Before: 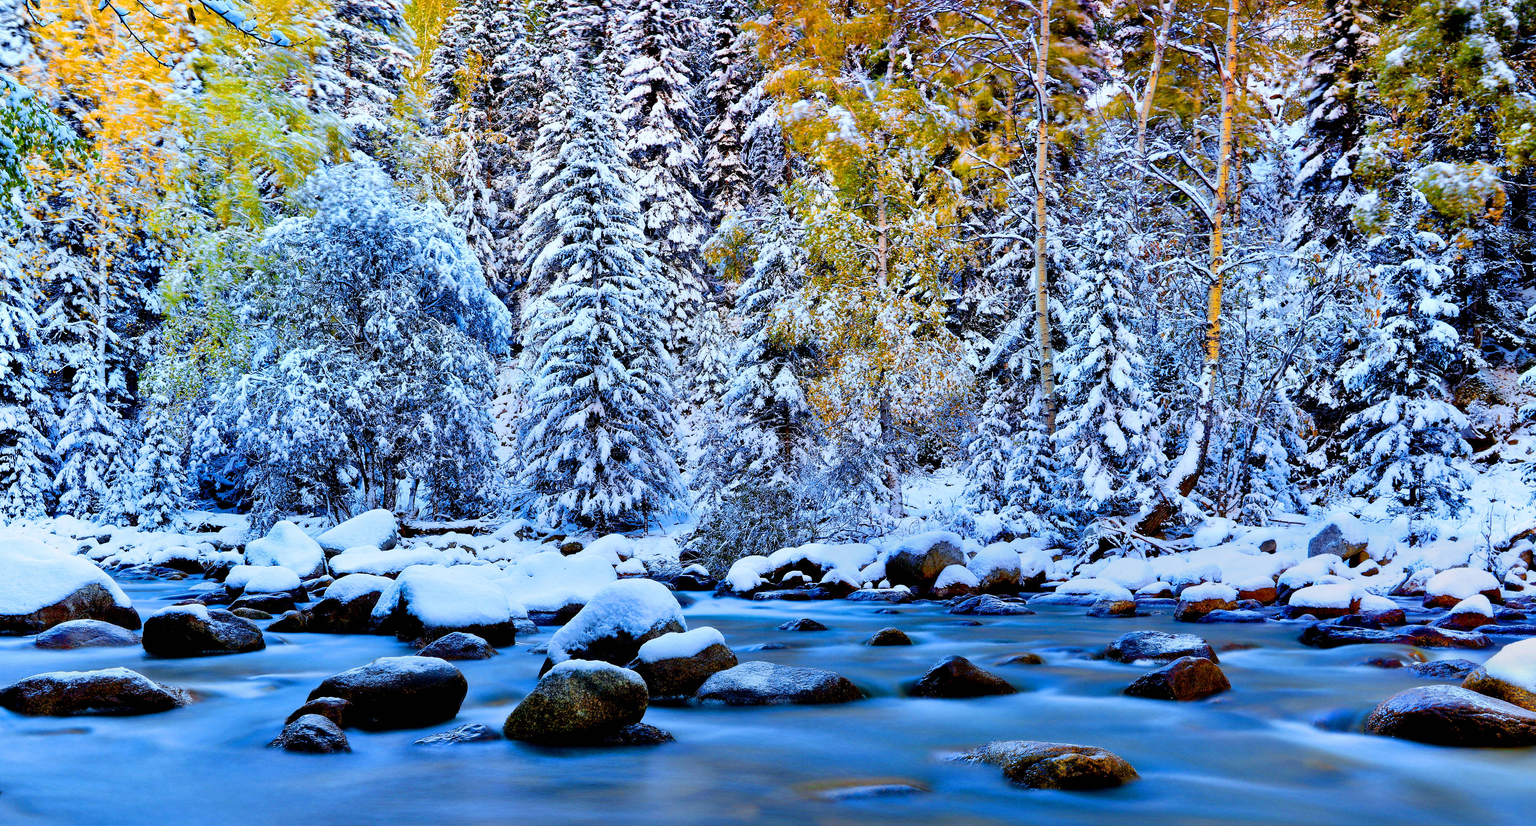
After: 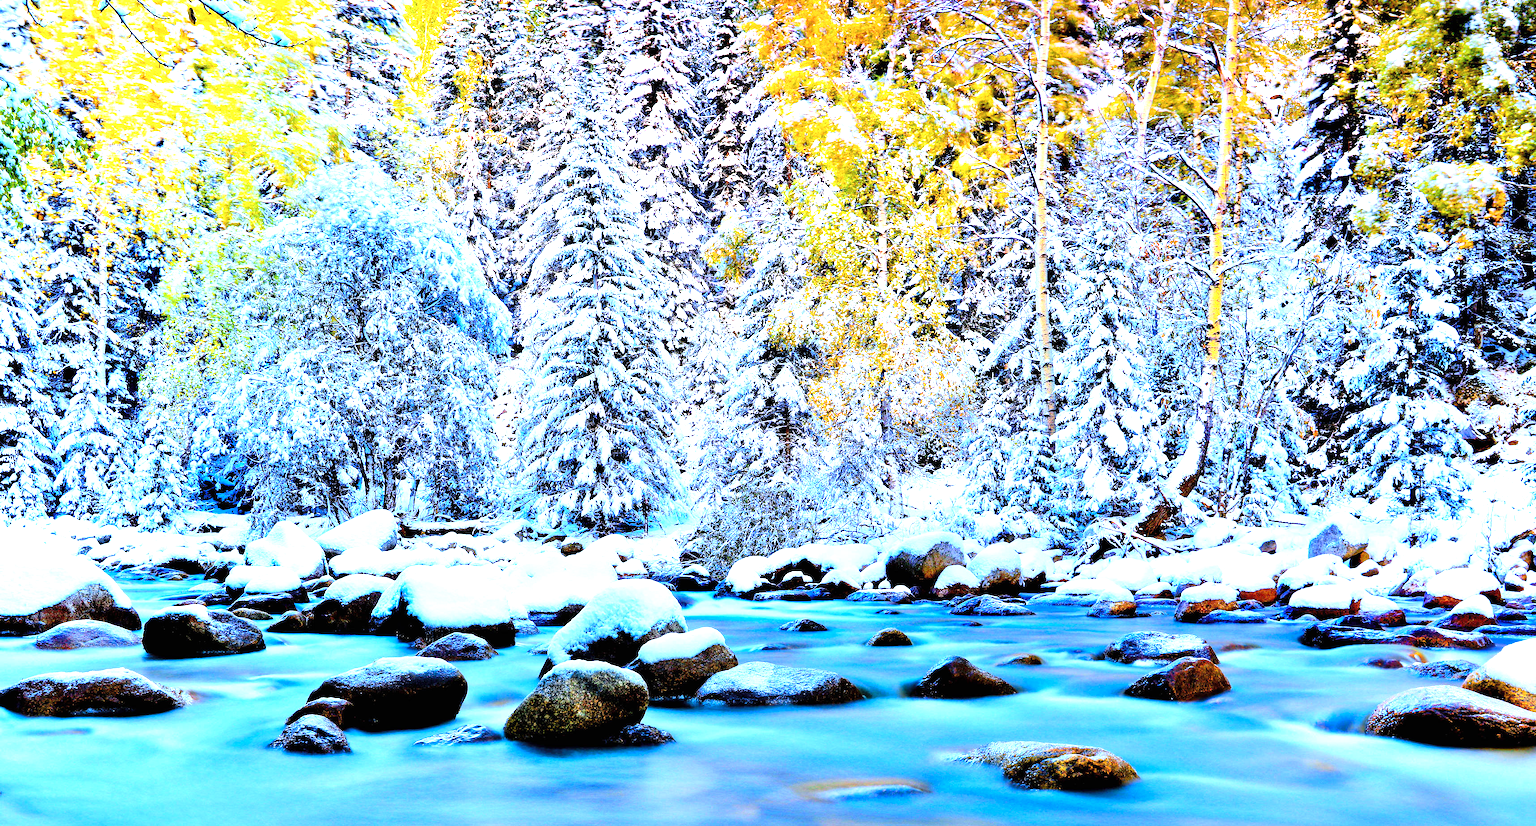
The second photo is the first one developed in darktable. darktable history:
tone curve: curves: ch0 [(0, 0) (0.004, 0.001) (0.133, 0.112) (0.325, 0.362) (0.832, 0.893) (1, 1)], color space Lab, linked channels, preserve colors none
exposure: black level correction 0, exposure 1.462 EV, compensate highlight preservation false
color zones: curves: ch0 [(0.25, 0.5) (0.428, 0.473) (0.75, 0.5)]; ch1 [(0.243, 0.479) (0.398, 0.452) (0.75, 0.5)]
